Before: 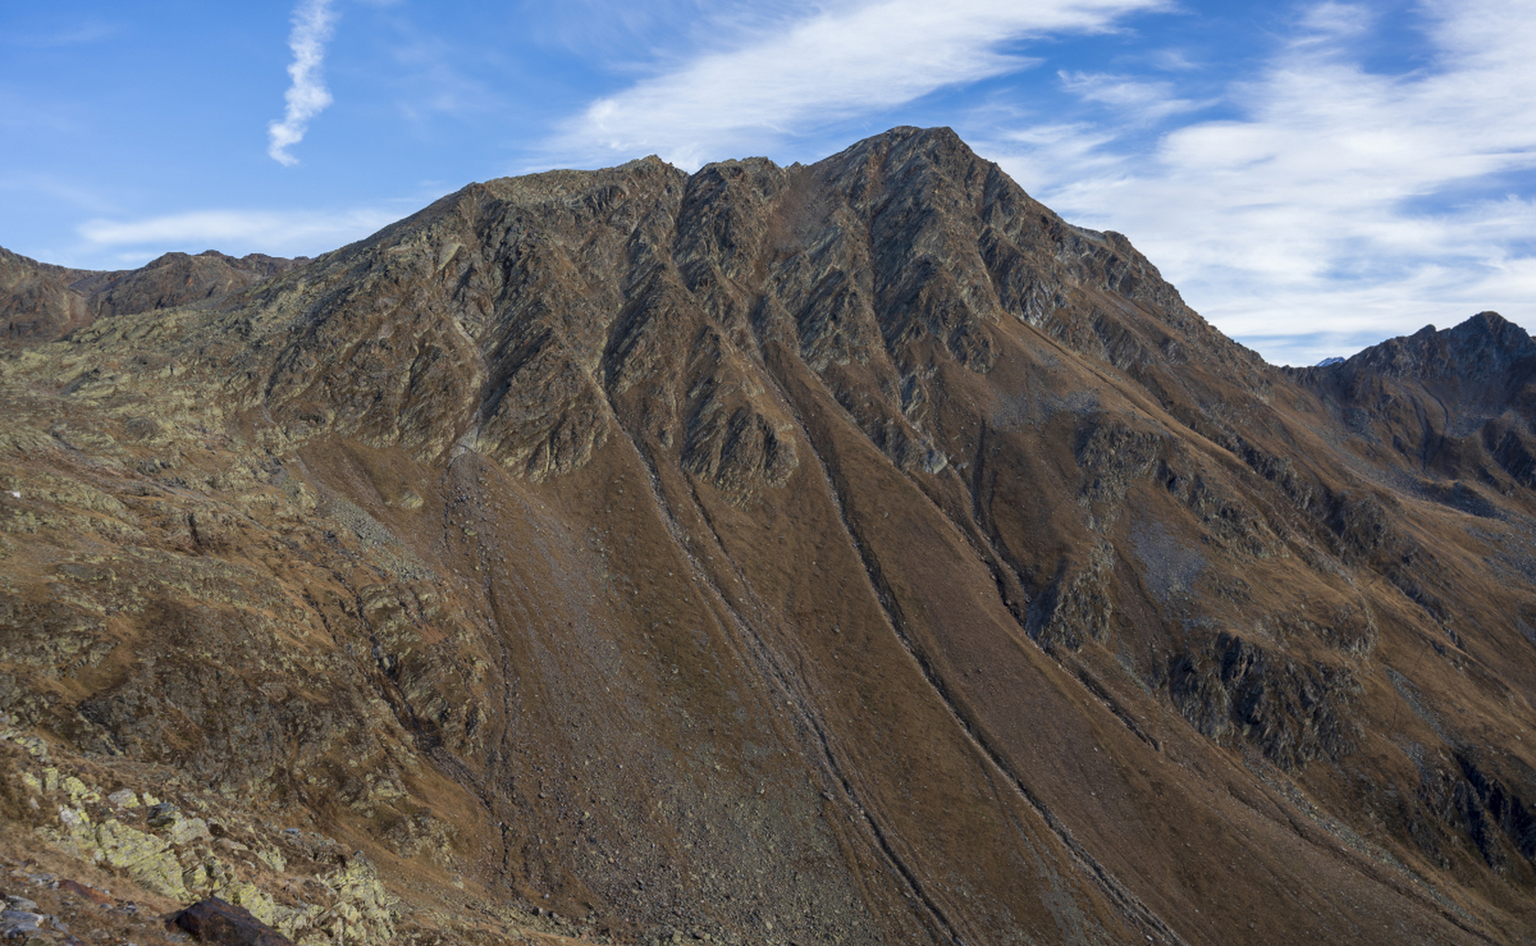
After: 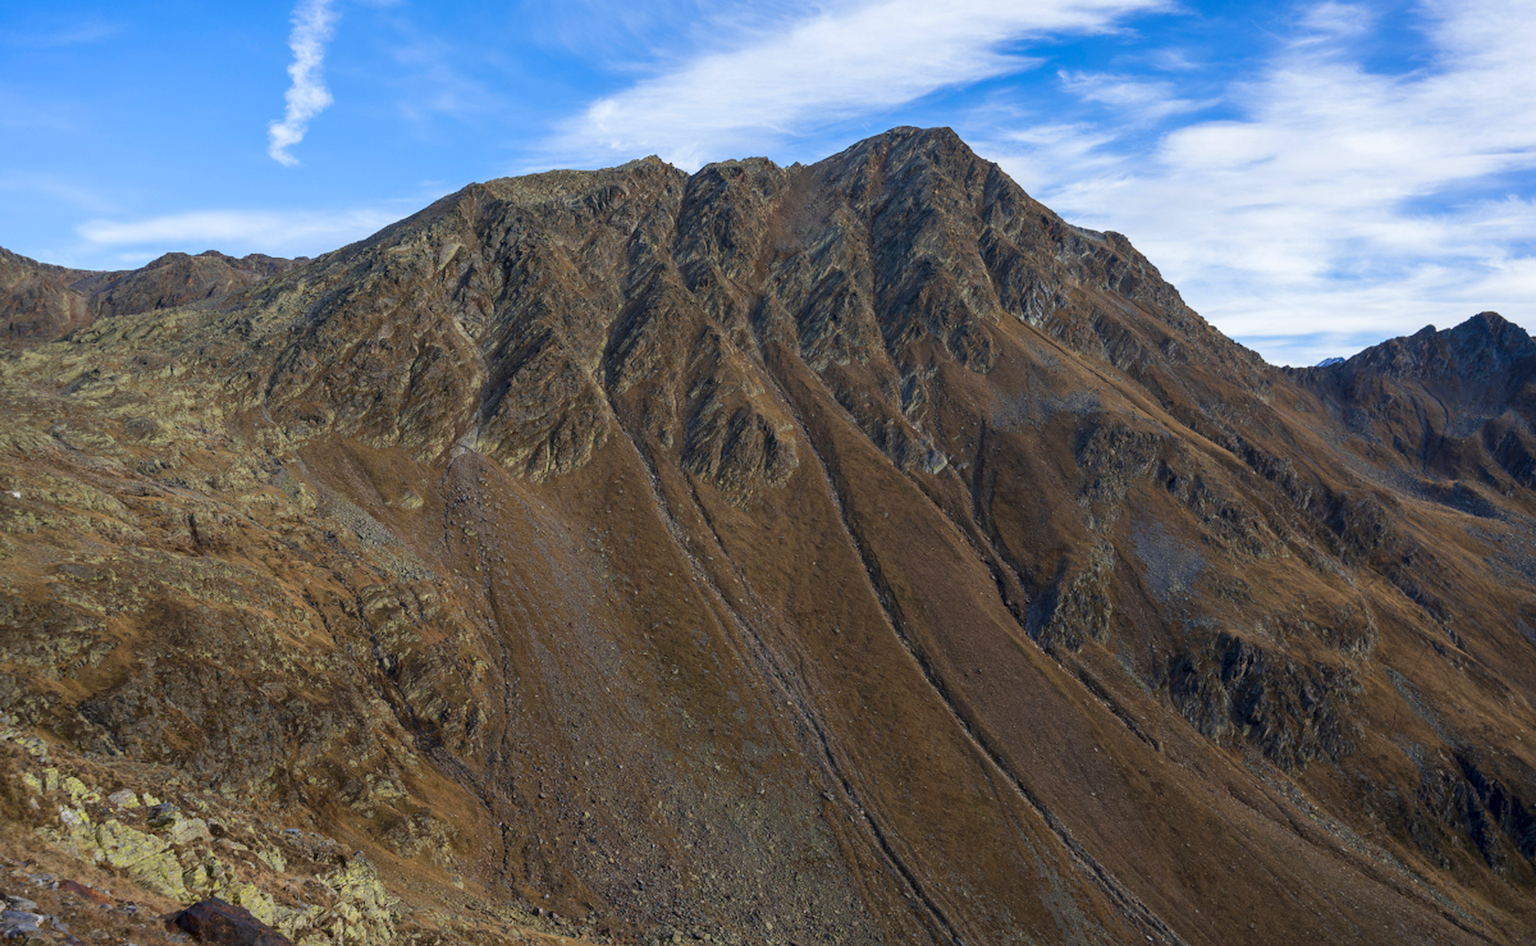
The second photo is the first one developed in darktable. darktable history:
contrast brightness saturation: contrast 0.088, saturation 0.269
